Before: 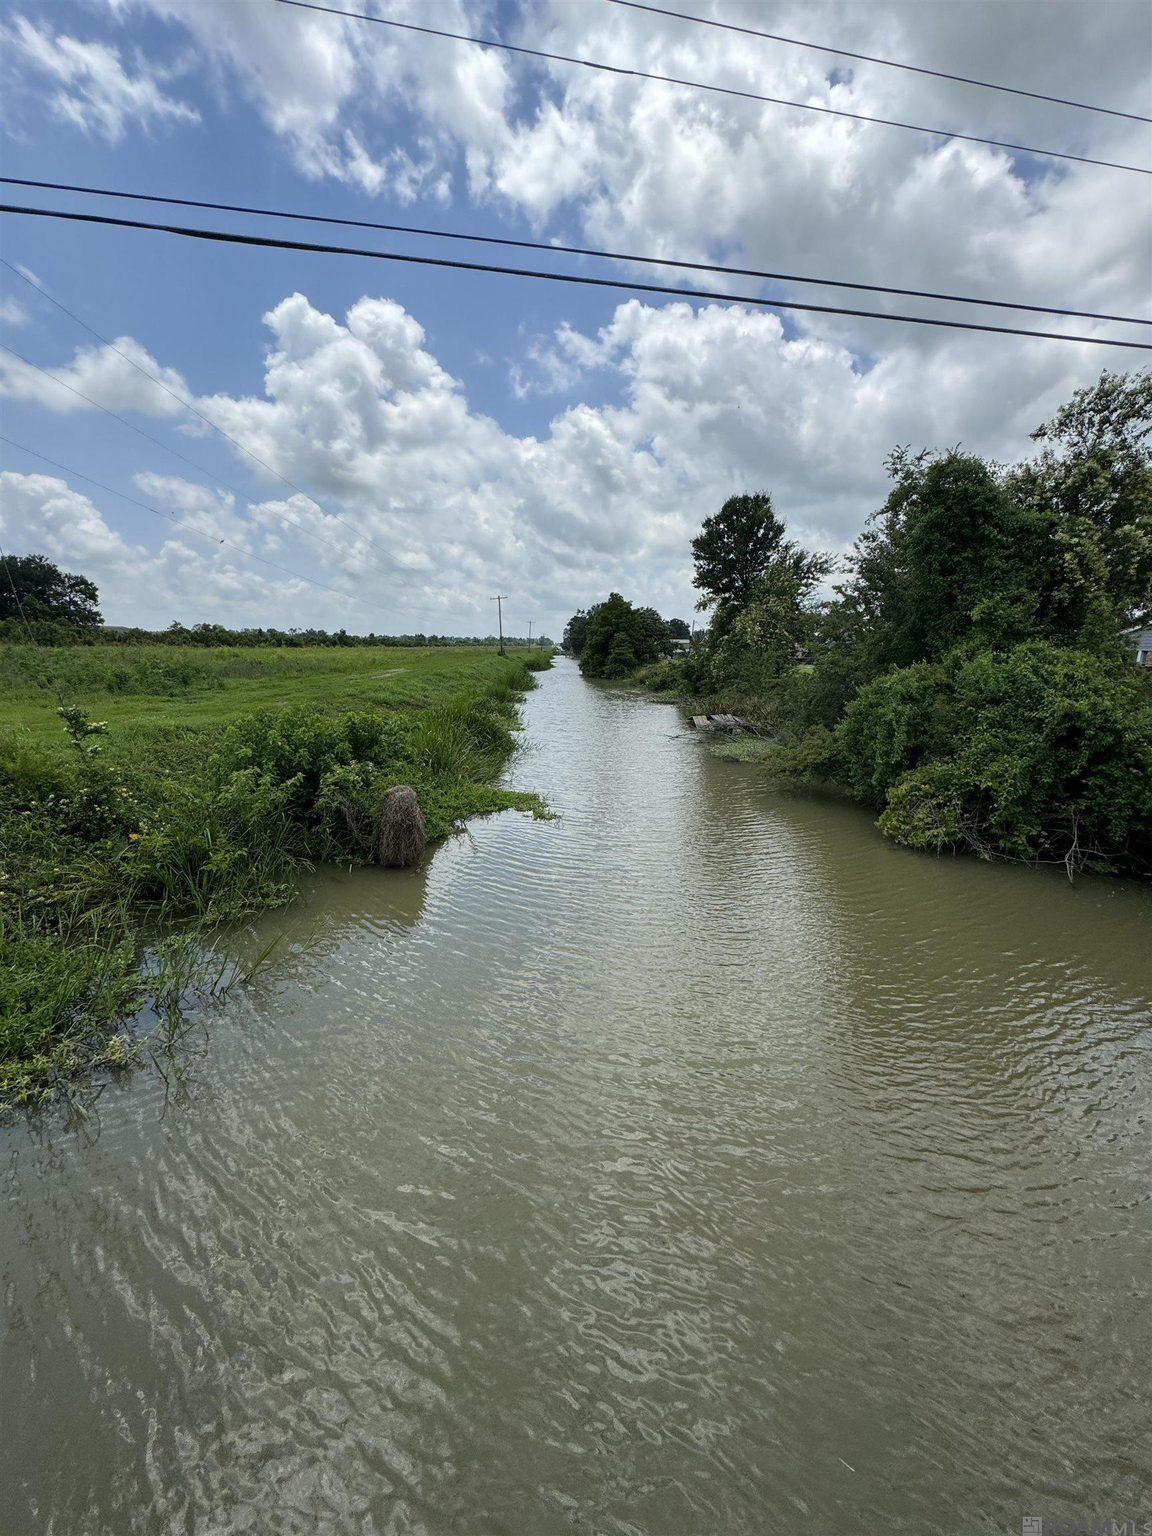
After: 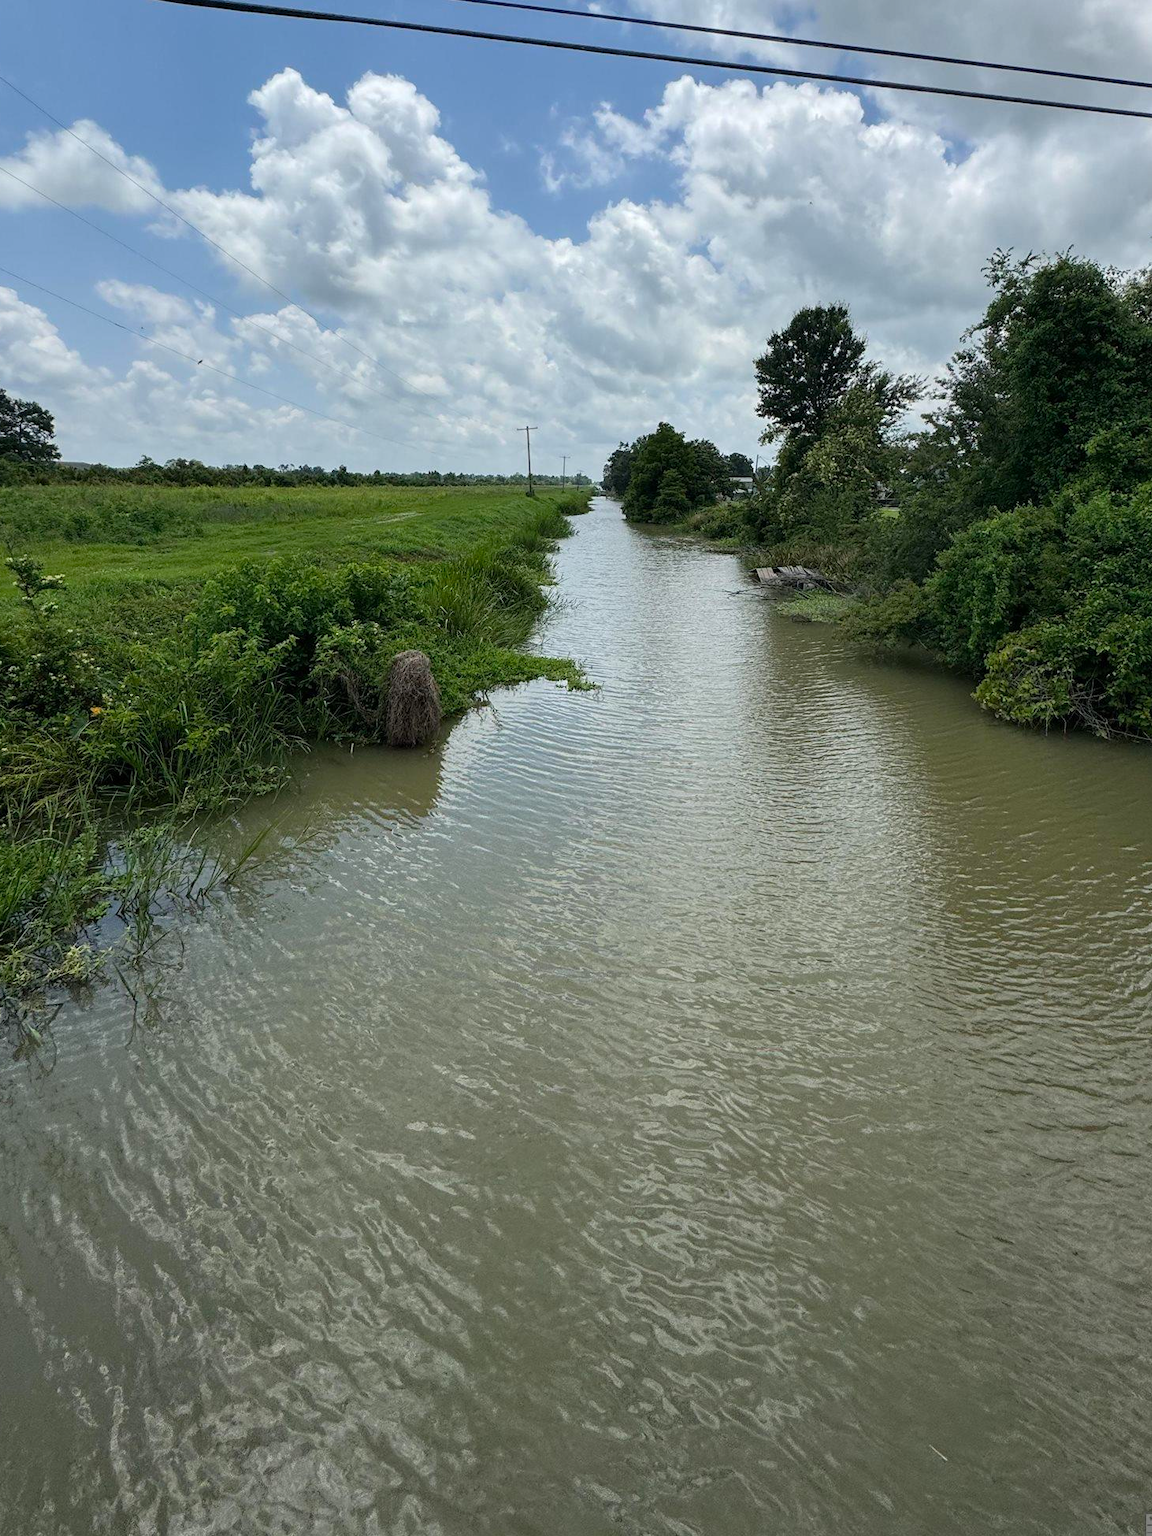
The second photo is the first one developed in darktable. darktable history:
crop and rotate: left 4.59%, top 15.338%, right 10.711%
